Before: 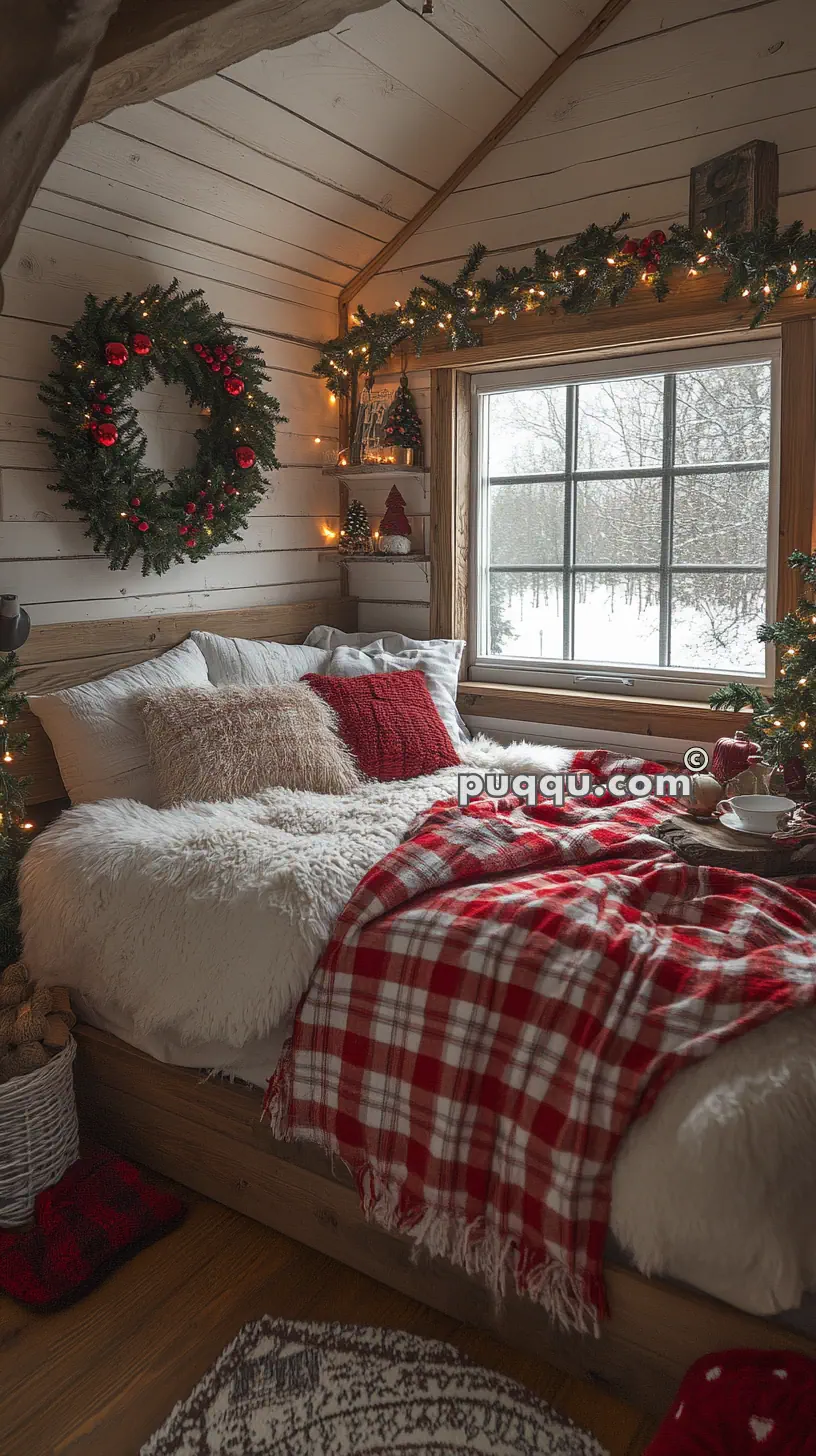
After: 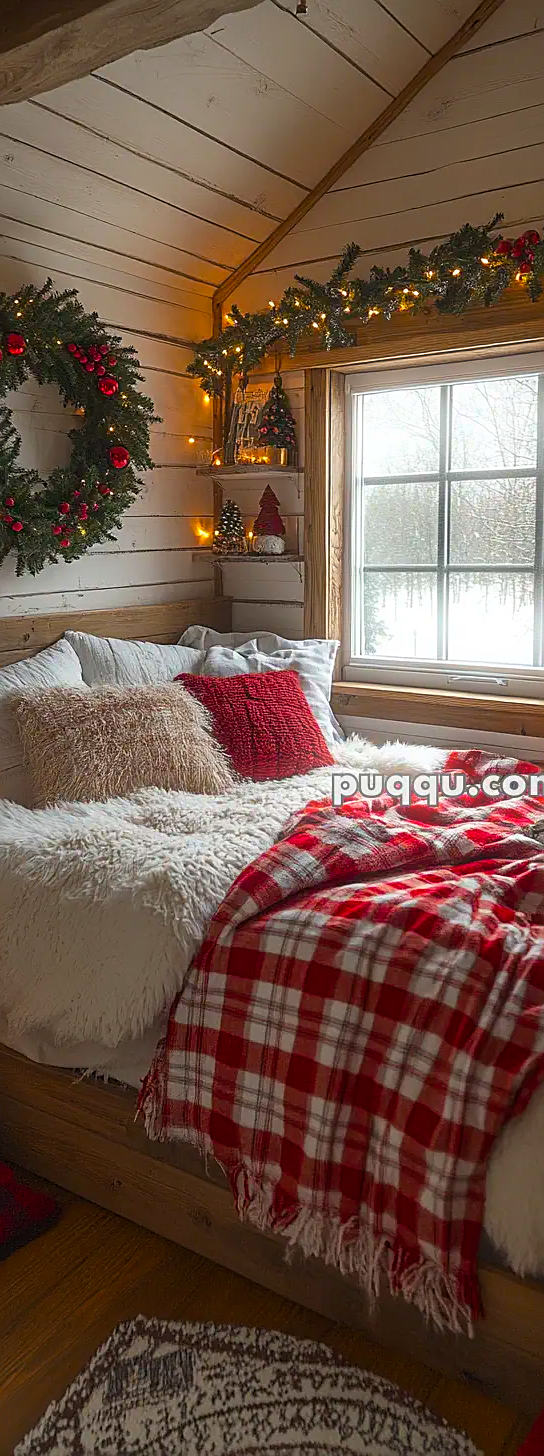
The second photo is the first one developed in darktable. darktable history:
color balance rgb: linear chroma grading › global chroma 15%, perceptual saturation grading › global saturation 30%
crop and rotate: left 15.446%, right 17.836%
bloom: size 5%, threshold 95%, strength 15%
sharpen: on, module defaults
